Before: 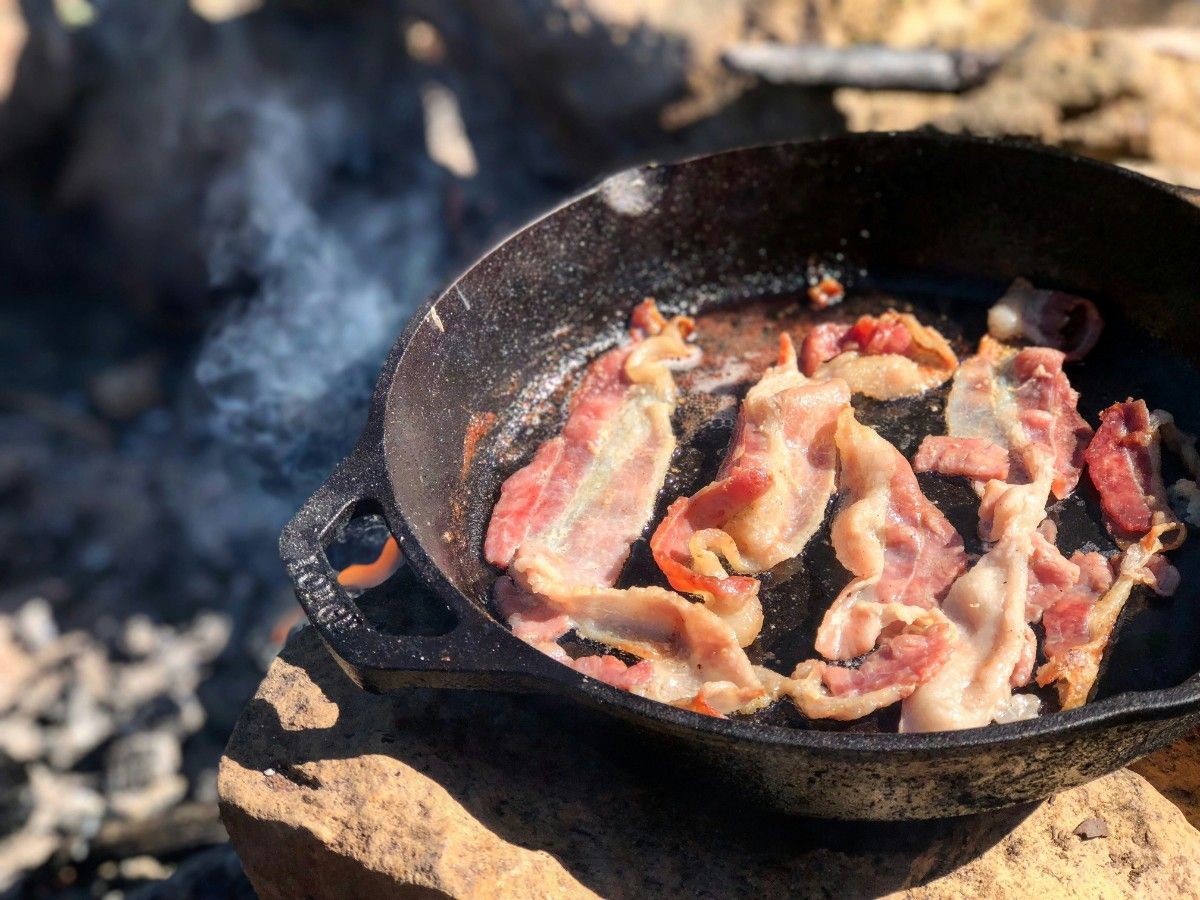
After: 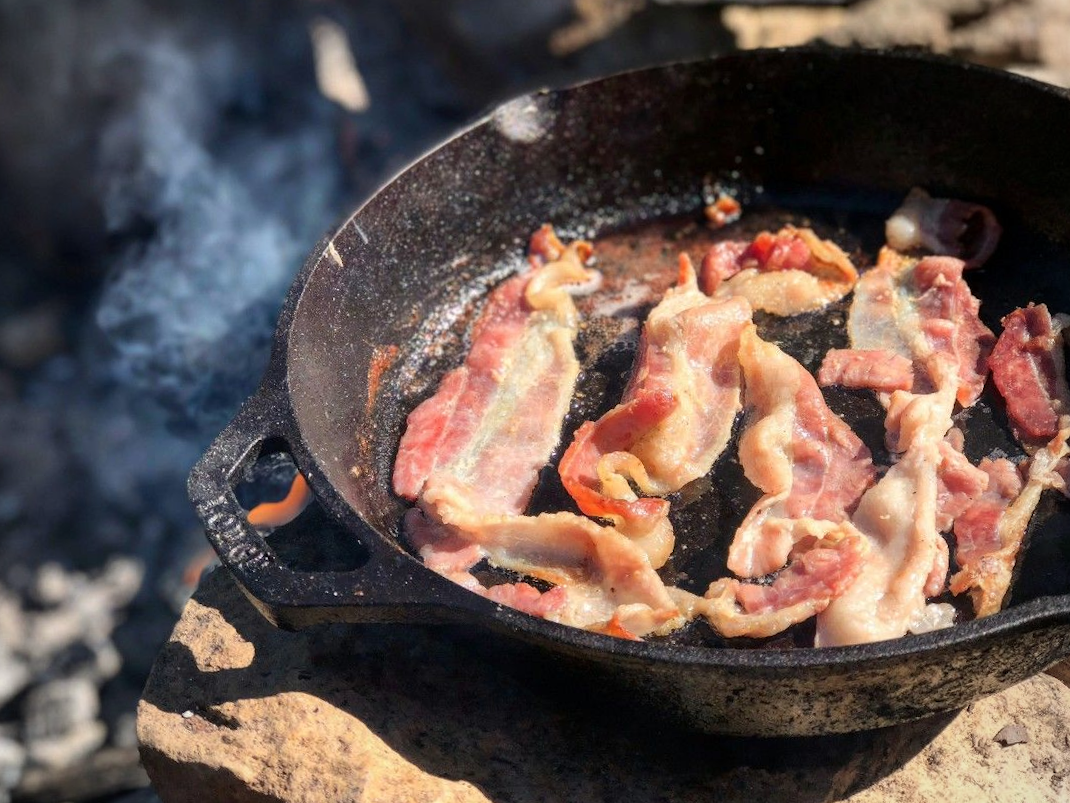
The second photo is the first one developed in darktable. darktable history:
crop and rotate: angle 2.49°, left 5.676%, top 5.674%
vignetting: brightness -0.169
